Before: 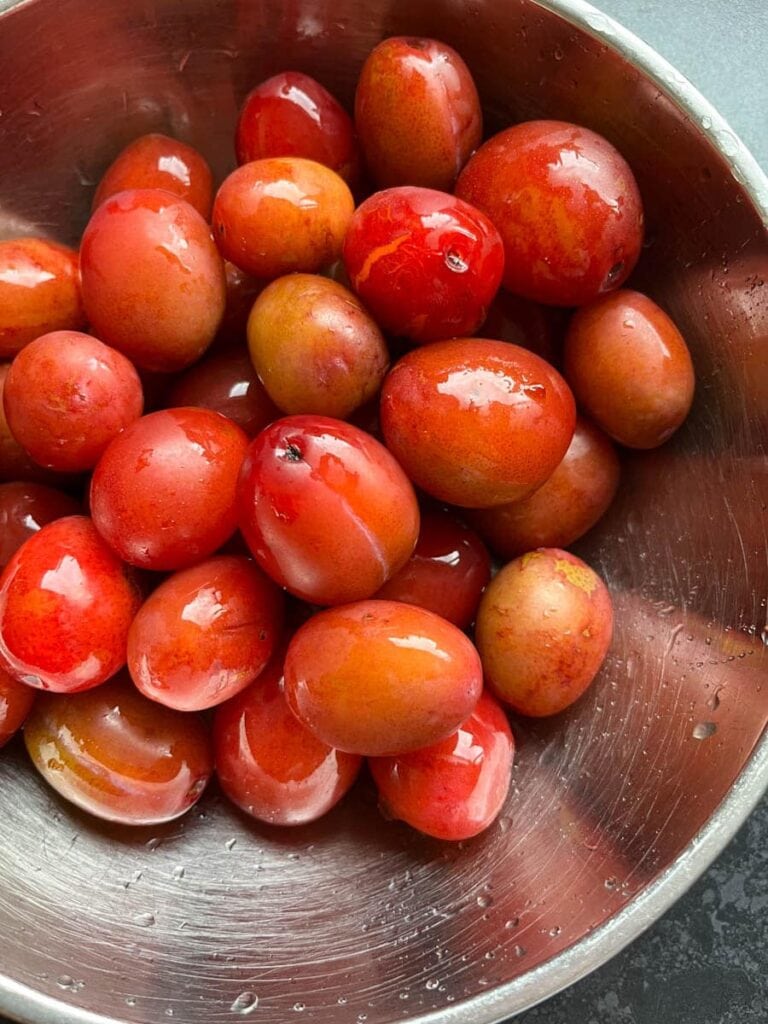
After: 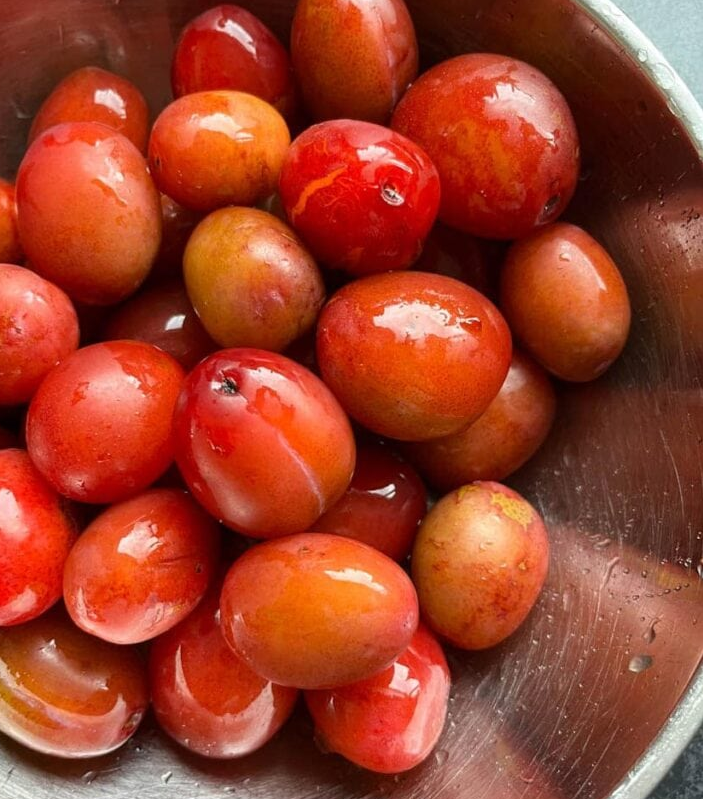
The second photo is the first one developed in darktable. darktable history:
crop: left 8.374%, top 6.572%, bottom 15.333%
